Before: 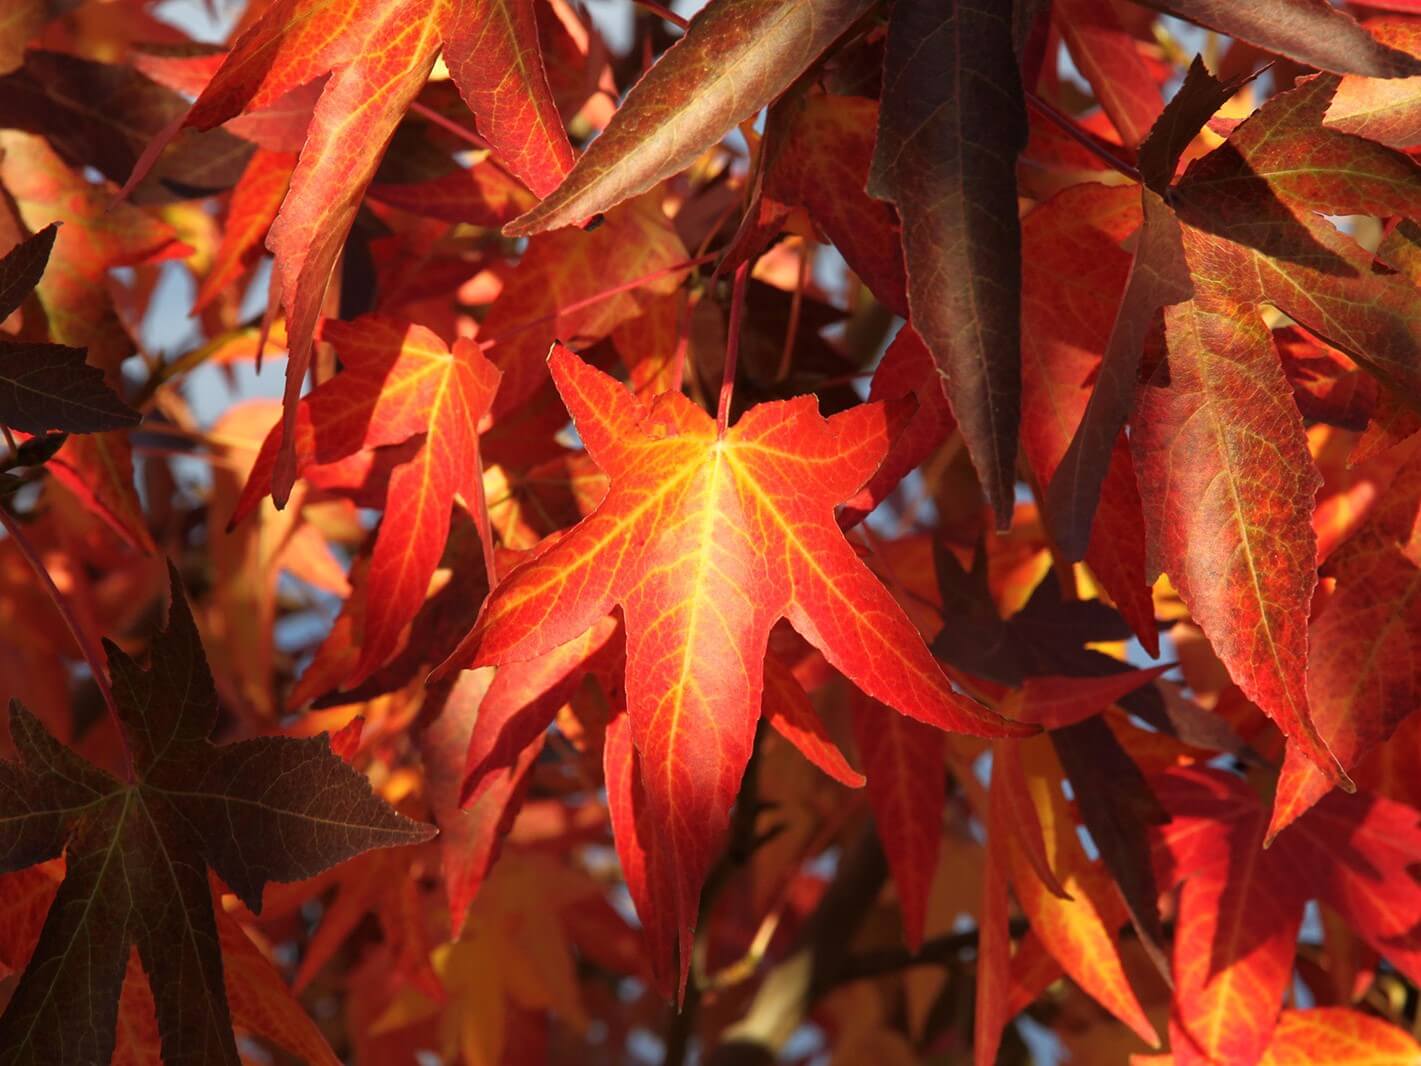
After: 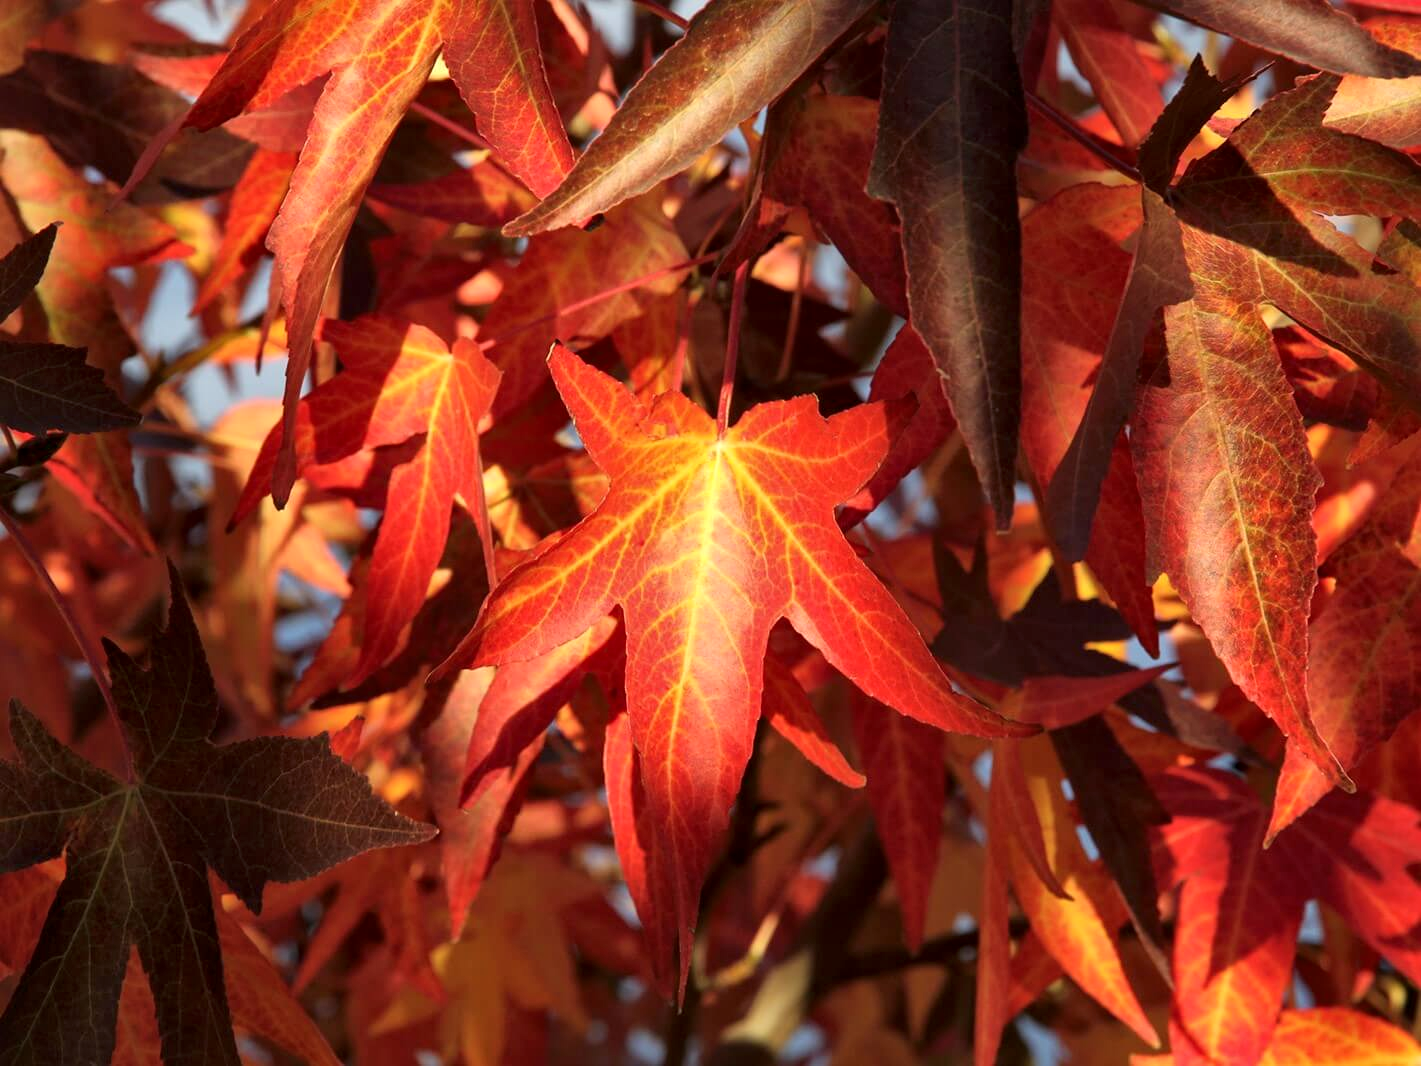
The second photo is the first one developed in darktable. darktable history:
local contrast: mode bilateral grid, contrast 19, coarseness 50, detail 141%, midtone range 0.2
